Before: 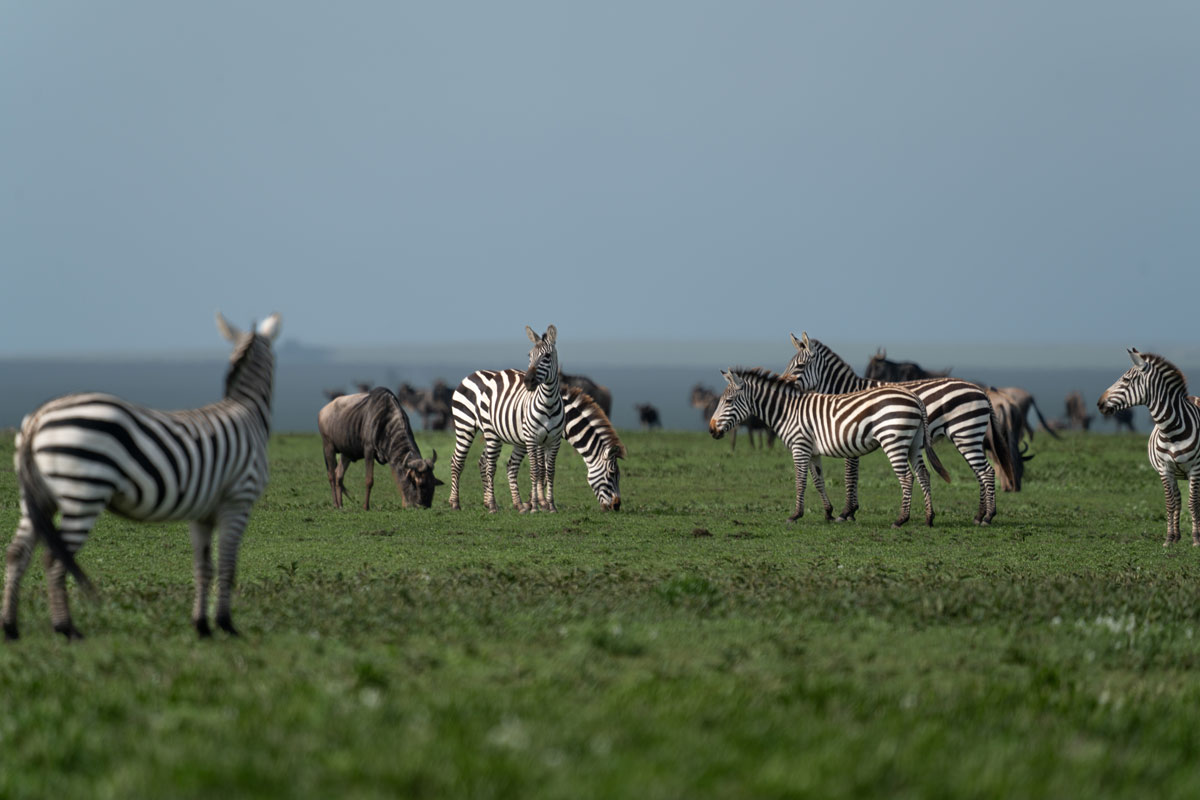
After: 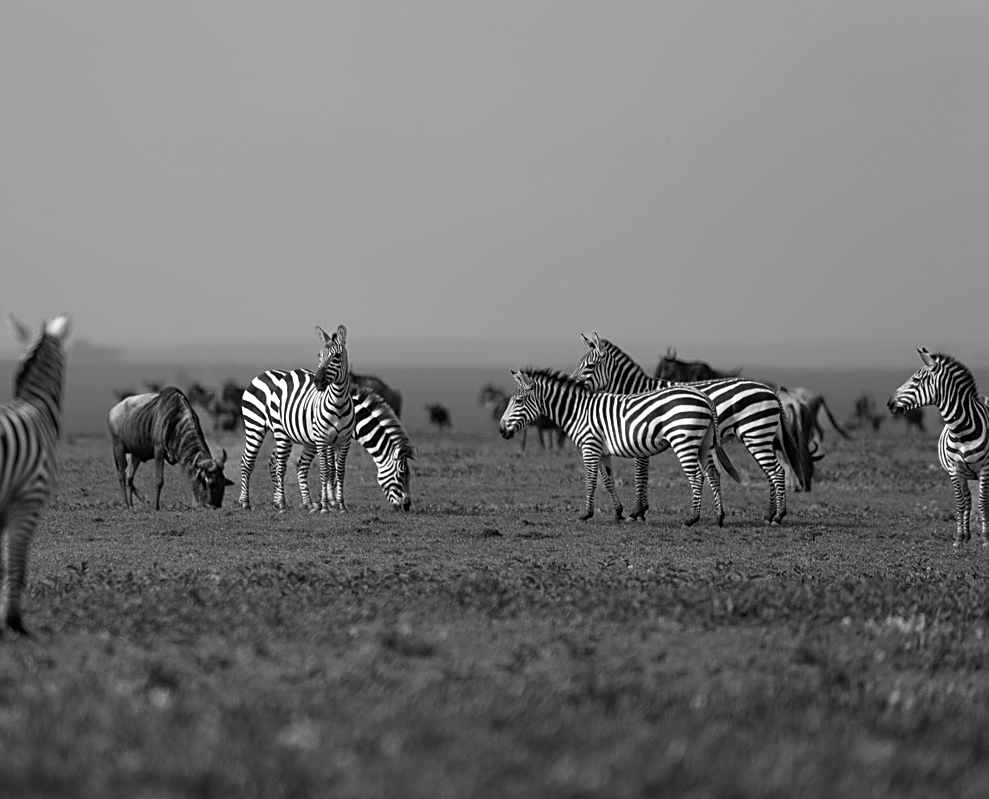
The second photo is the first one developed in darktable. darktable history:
sharpen: on, module defaults
monochrome: size 3.1
contrast brightness saturation: contrast 0.1, saturation -0.3
crop: left 17.582%, bottom 0.031%
white balance: emerald 1
